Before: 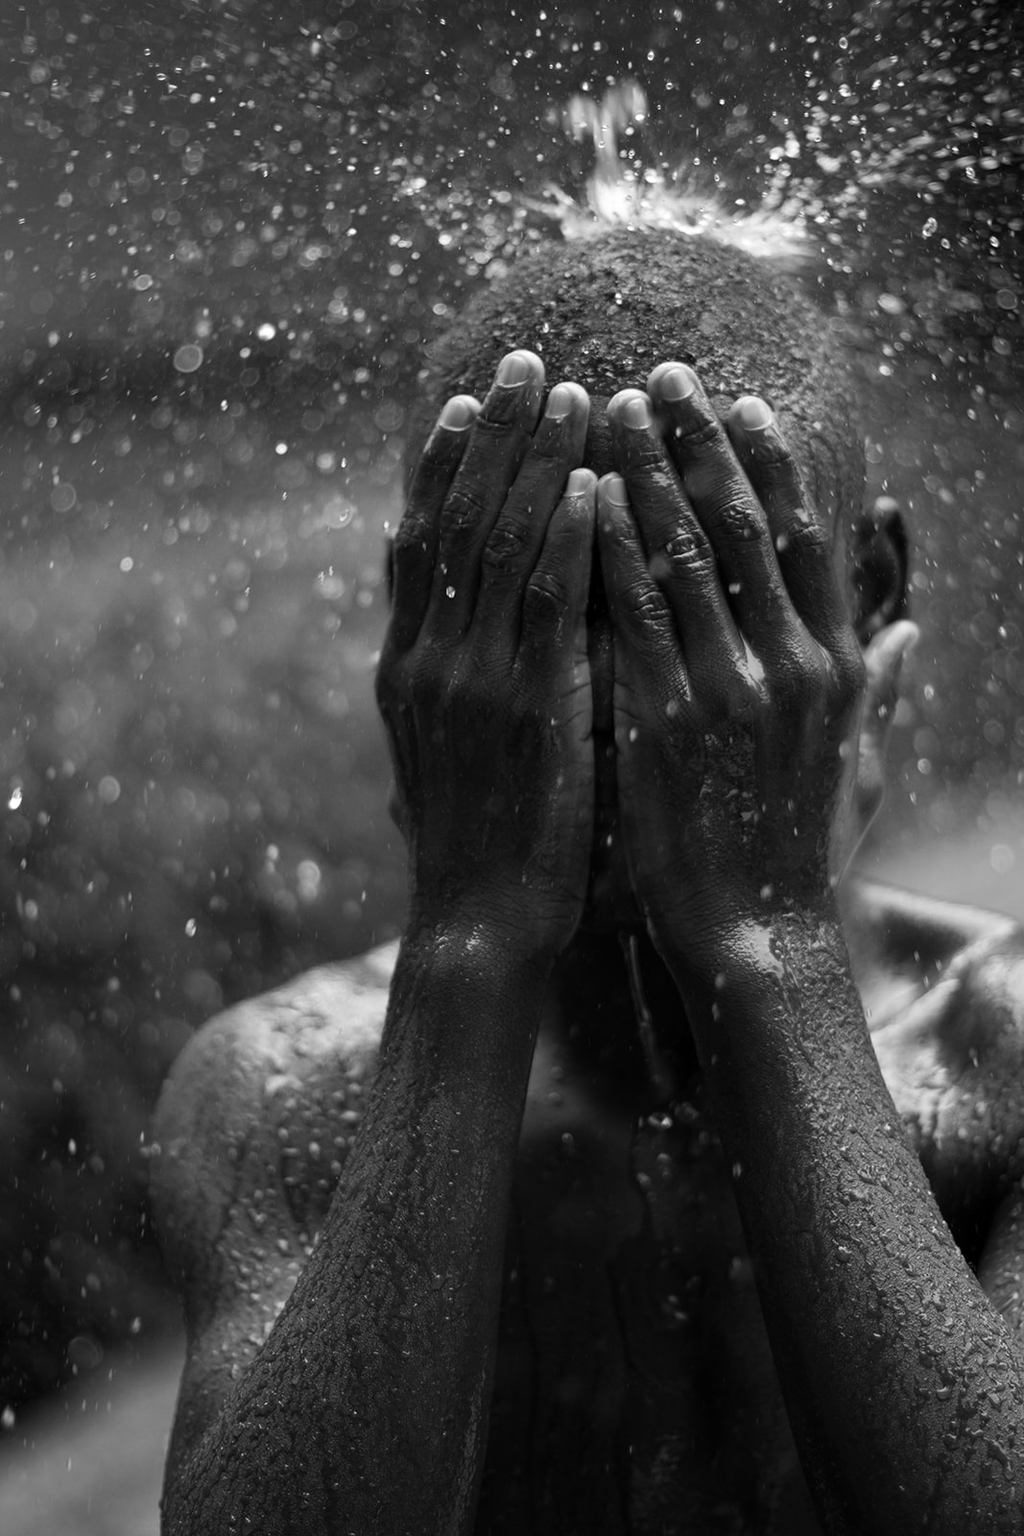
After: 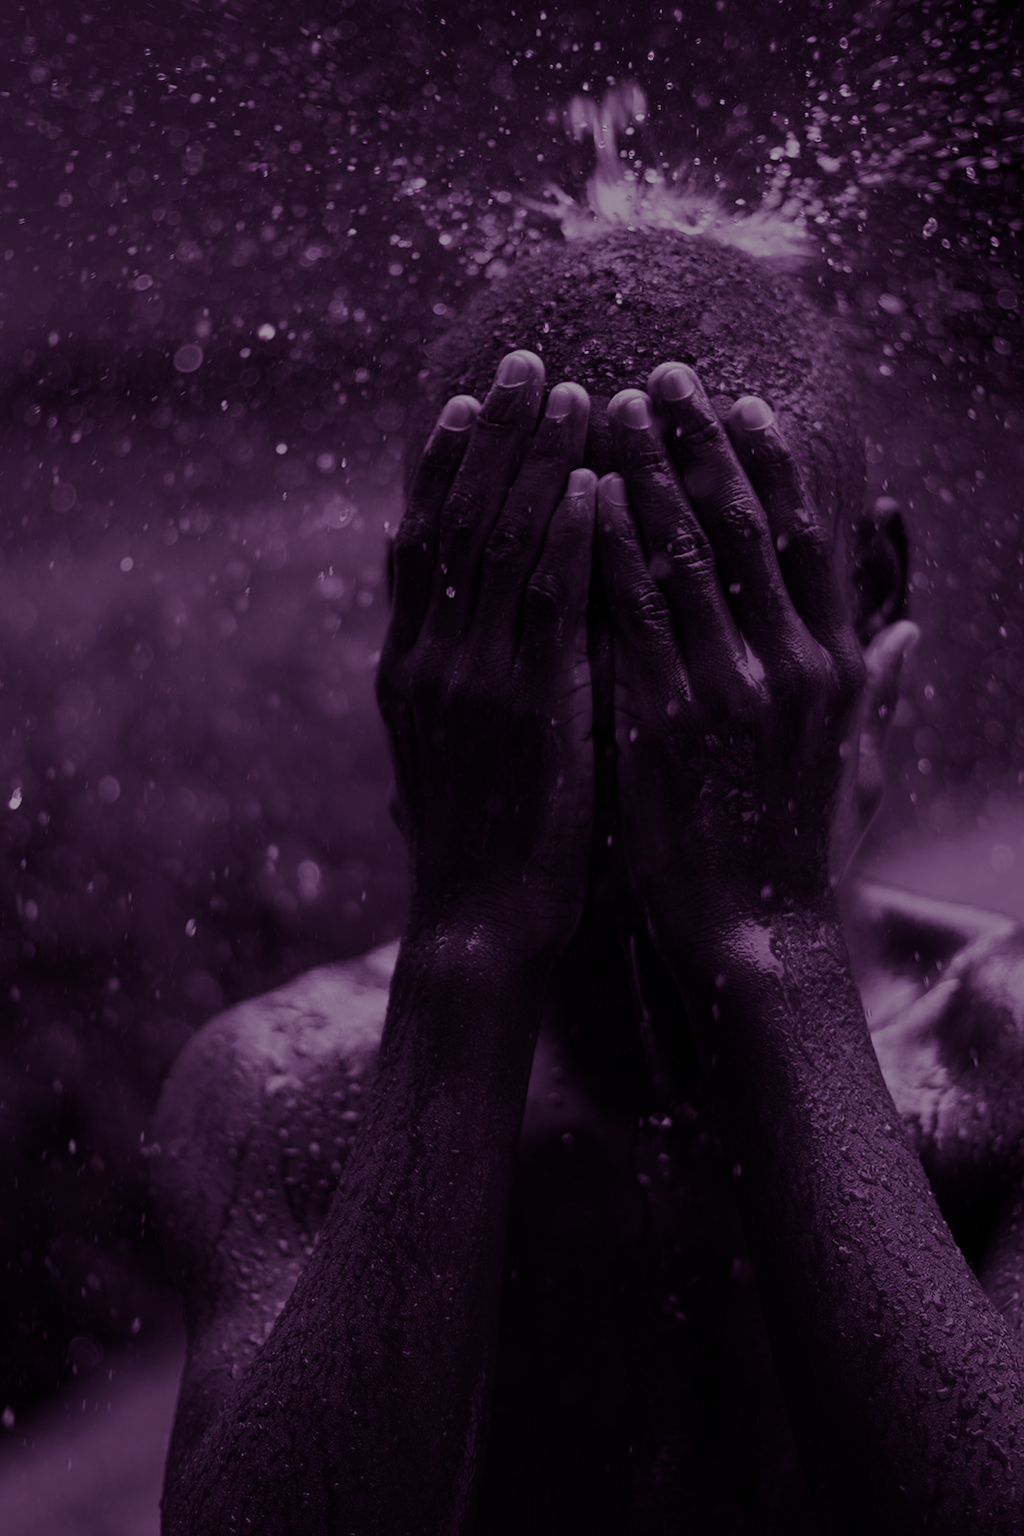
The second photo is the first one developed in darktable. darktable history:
split-toning: shadows › hue 277.2°, shadows › saturation 0.74
tone equalizer: -8 EV -2 EV, -7 EV -2 EV, -6 EV -2 EV, -5 EV -2 EV, -4 EV -2 EV, -3 EV -2 EV, -2 EV -2 EV, -1 EV -1.63 EV, +0 EV -2 EV
